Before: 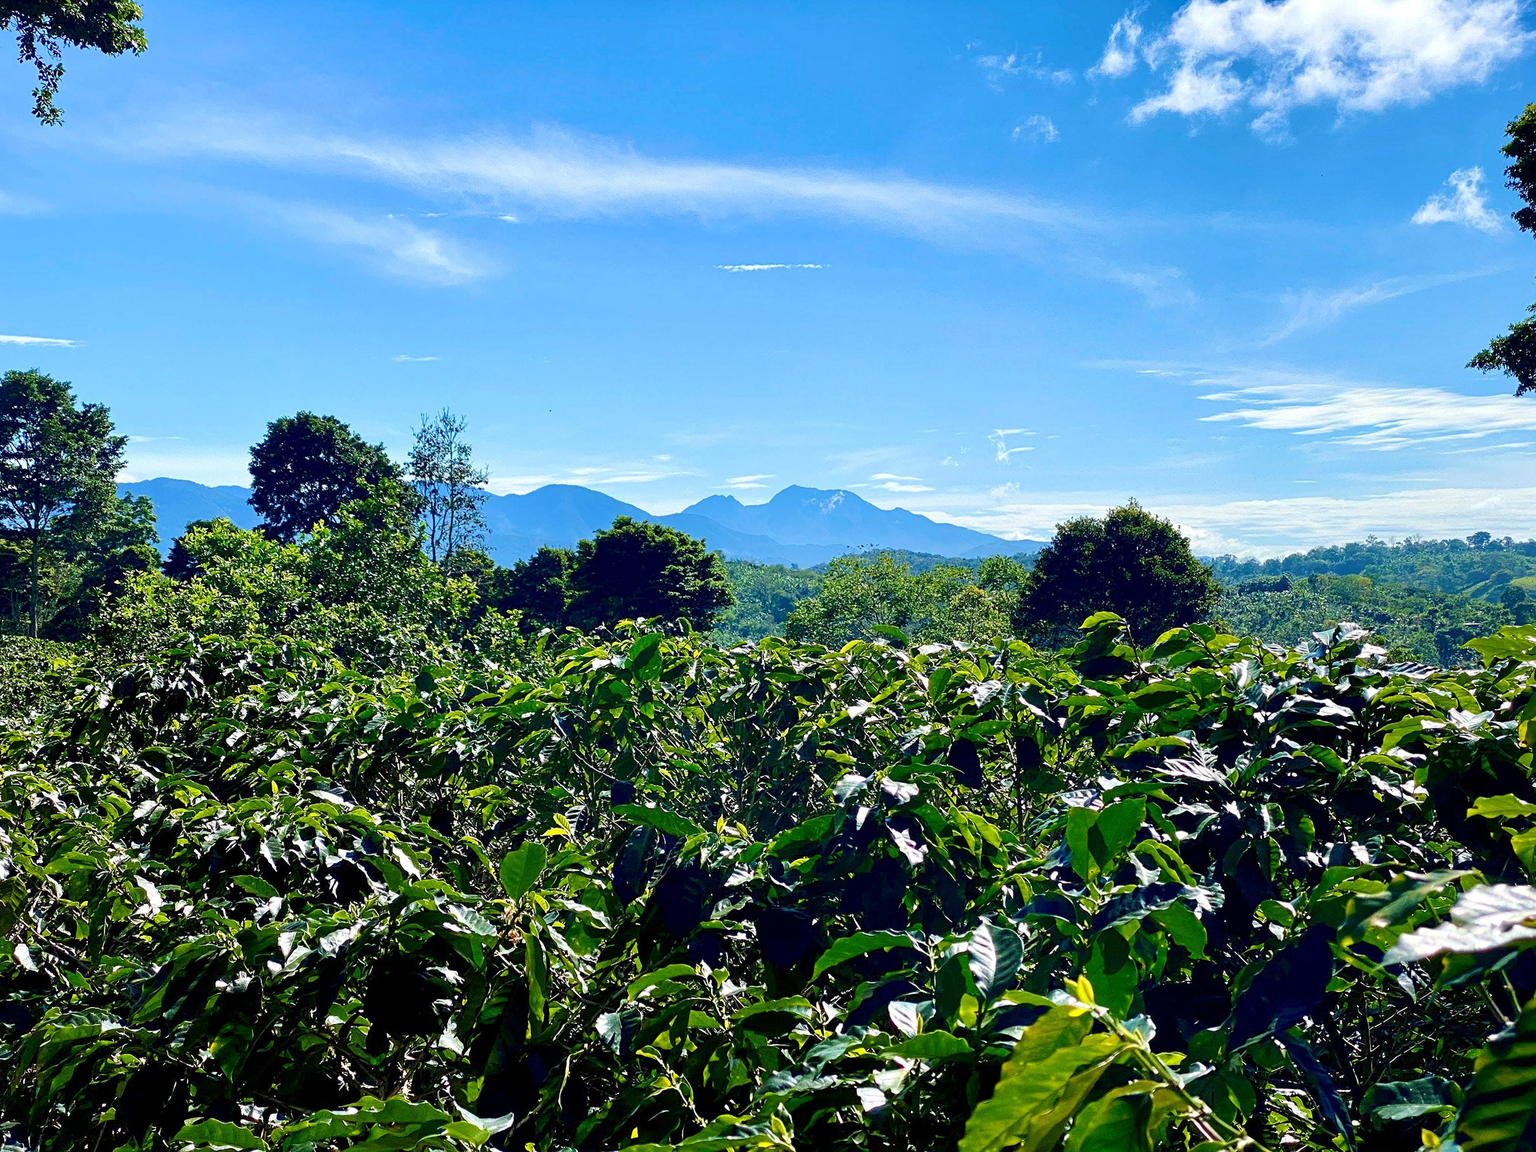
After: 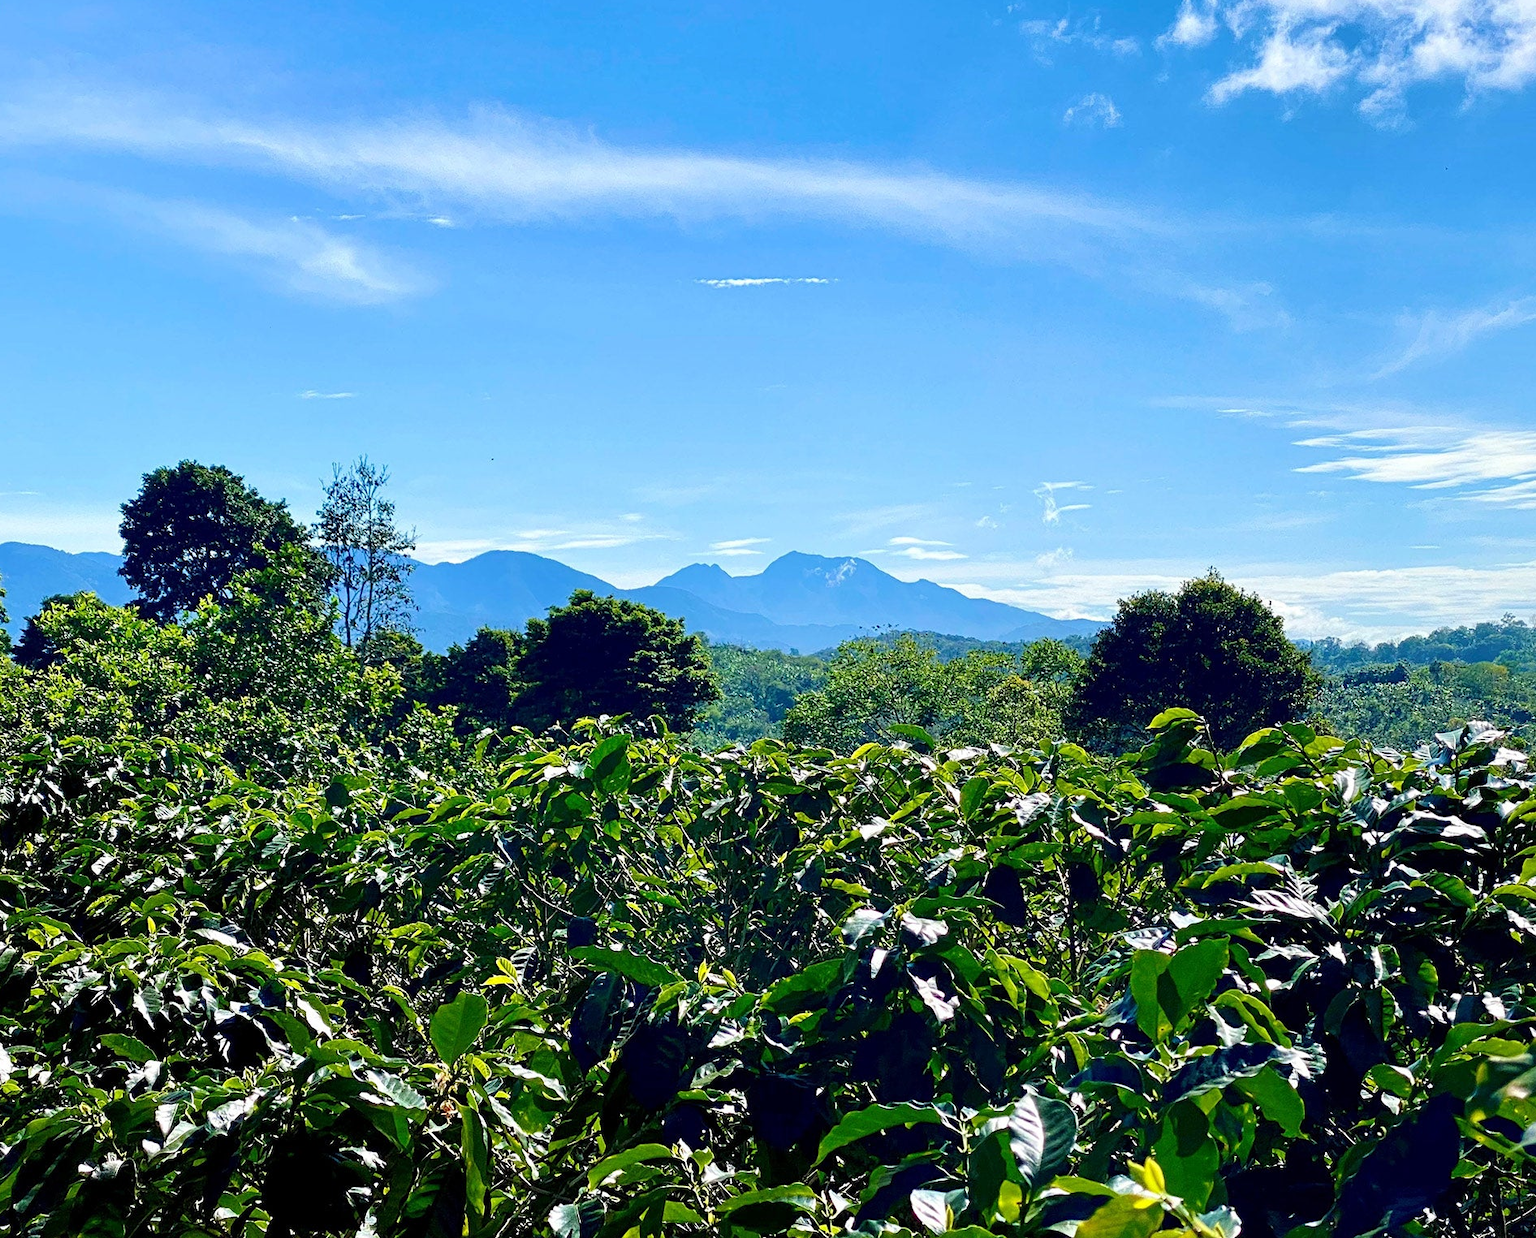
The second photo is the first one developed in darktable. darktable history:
levels: mode automatic, black 0.023%, white 99.97%, levels [0.062, 0.494, 0.925]
crop: left 9.929%, top 3.475%, right 9.188%, bottom 9.529%
